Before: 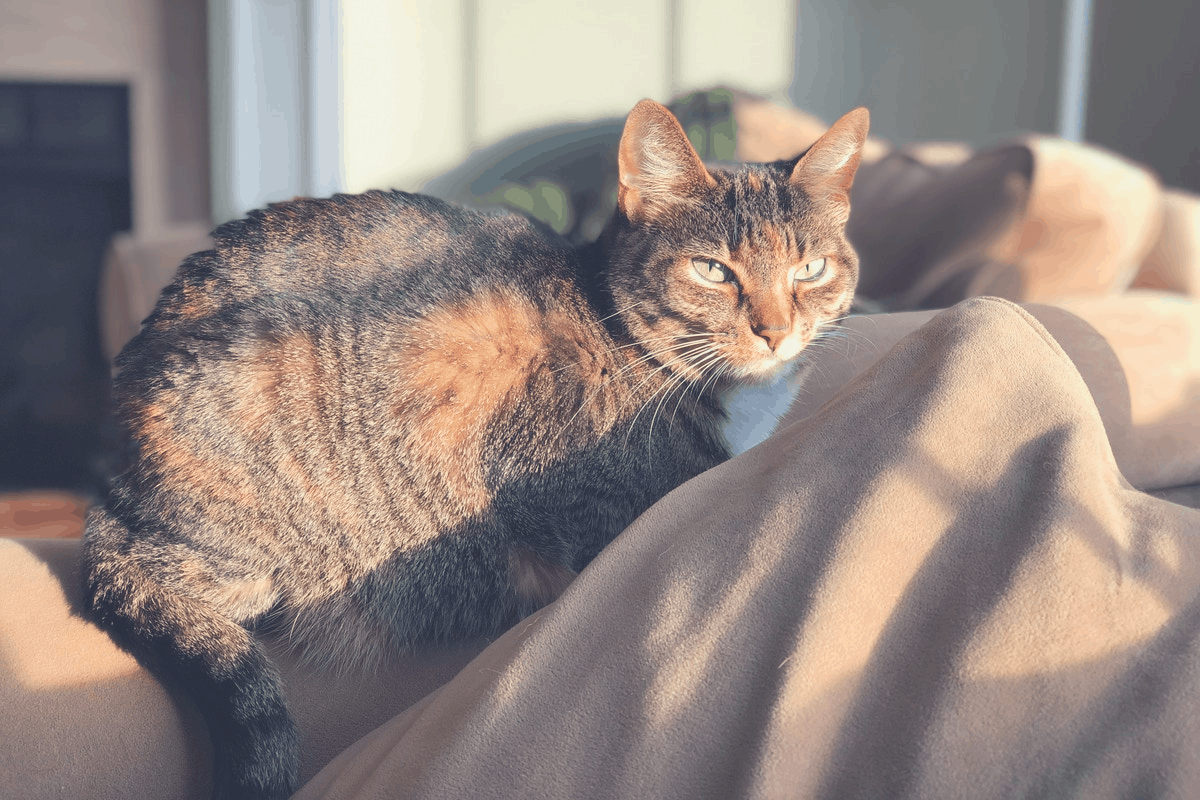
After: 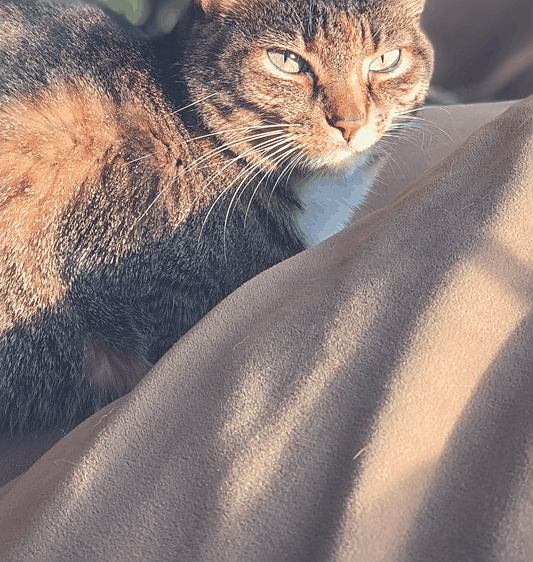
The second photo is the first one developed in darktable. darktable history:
local contrast: detail 110%
sharpen: on, module defaults
crop: left 35.432%, top 26.233%, right 20.145%, bottom 3.432%
